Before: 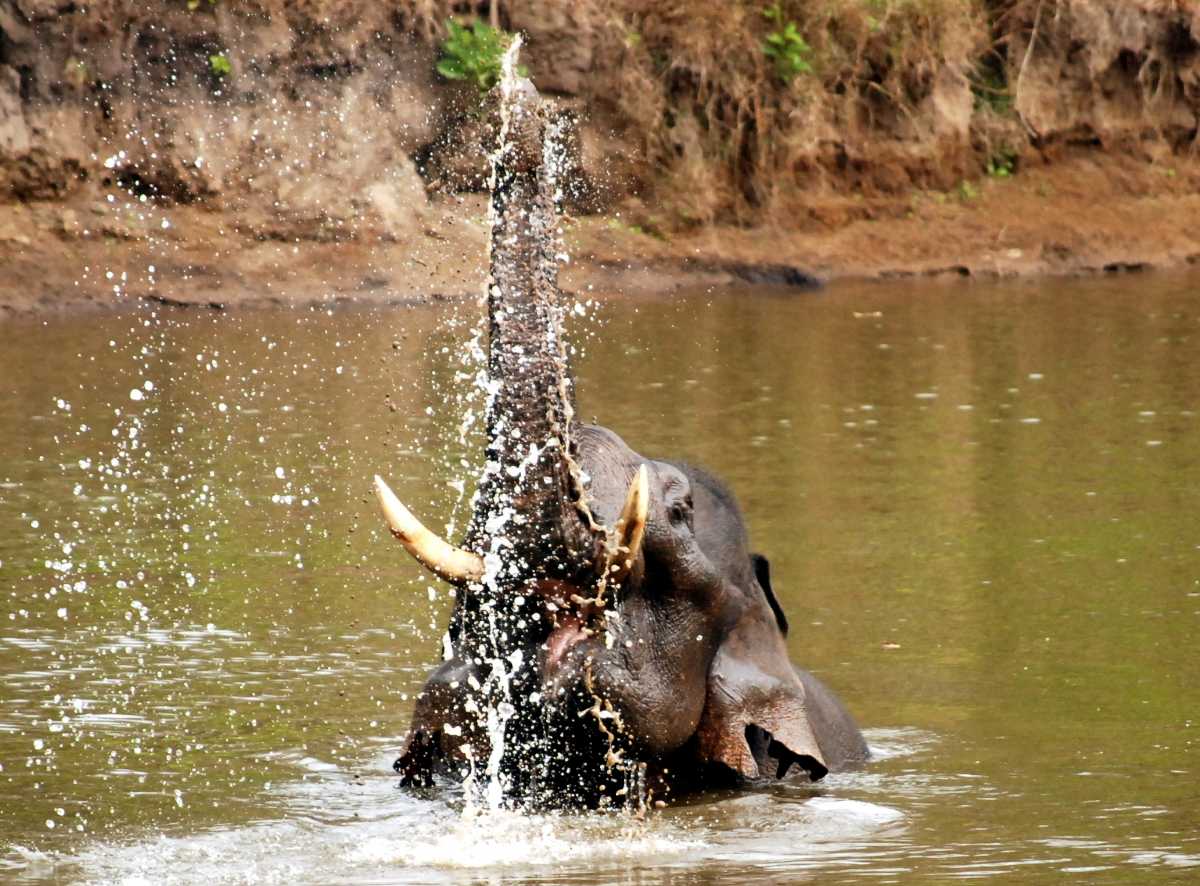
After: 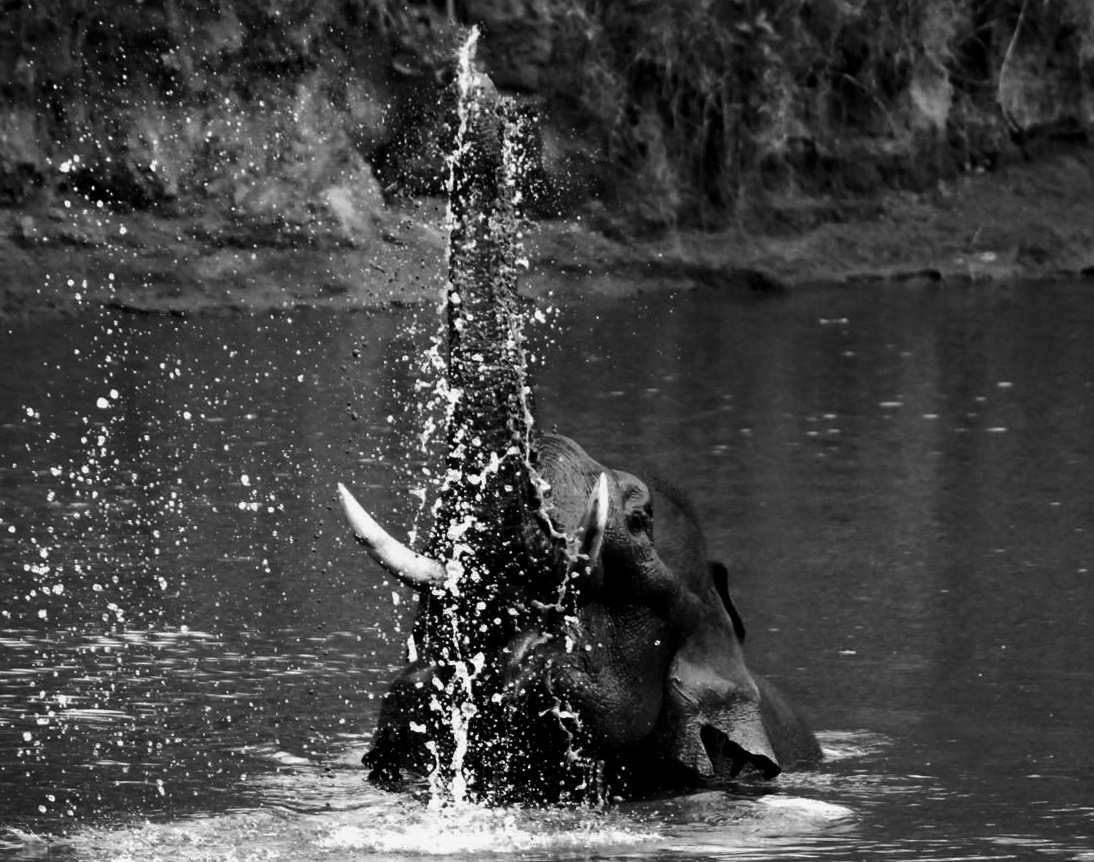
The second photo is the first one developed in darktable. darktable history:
contrast brightness saturation: contrast -0.03, brightness -0.59, saturation -1
rotate and perspective: rotation 0.074°, lens shift (vertical) 0.096, lens shift (horizontal) -0.041, crop left 0.043, crop right 0.952, crop top 0.024, crop bottom 0.979
crop: right 4.126%, bottom 0.031%
